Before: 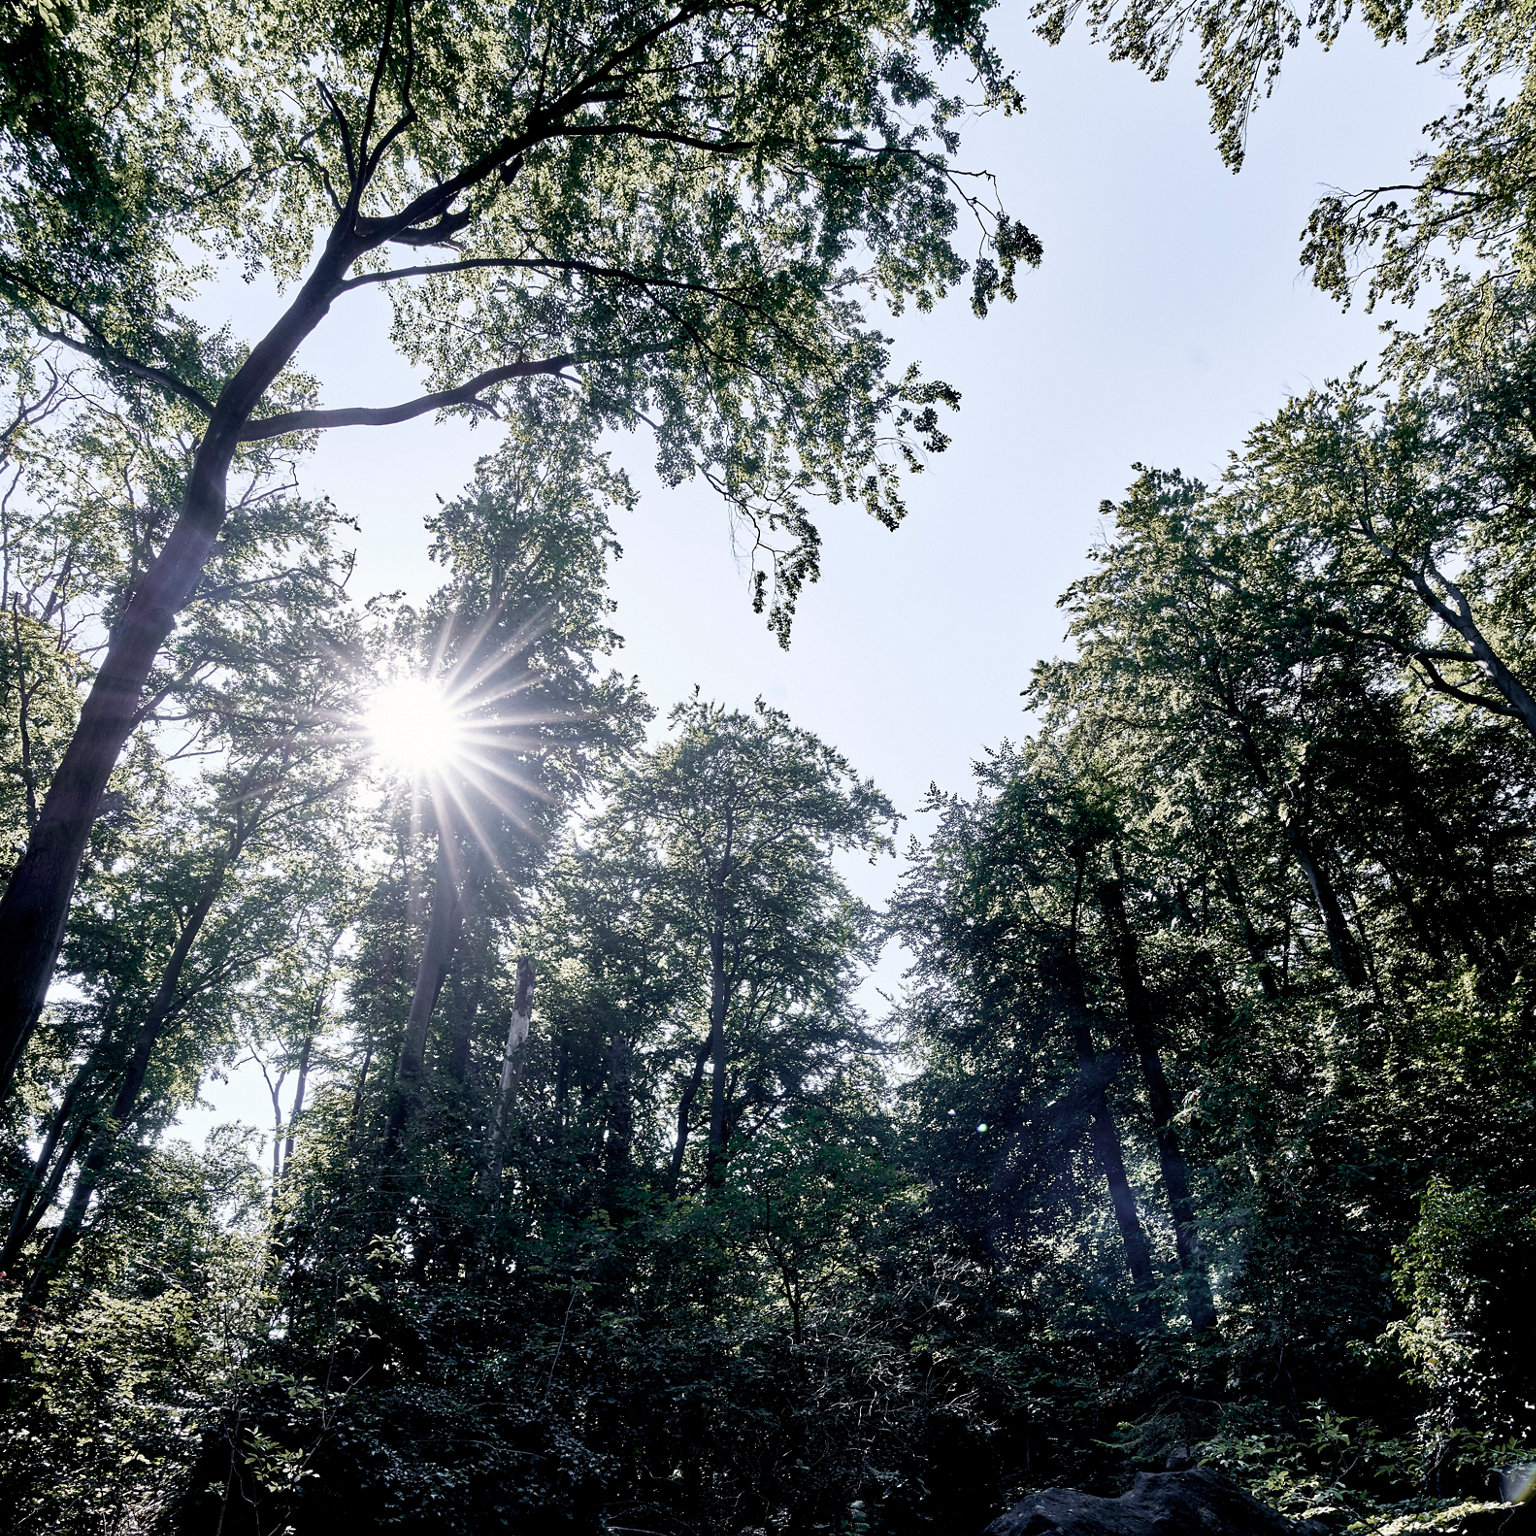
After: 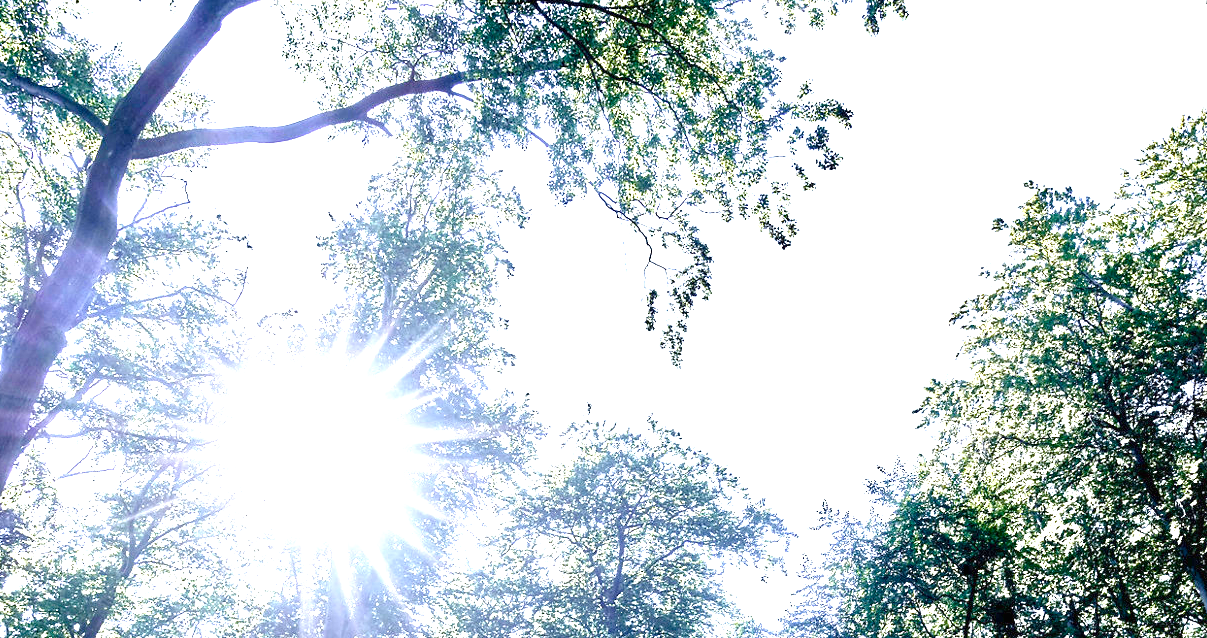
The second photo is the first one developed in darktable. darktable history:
crop: left 7.036%, top 18.398%, right 14.379%, bottom 40.043%
color balance rgb: perceptual saturation grading › global saturation 35%, perceptual saturation grading › highlights -30%, perceptual saturation grading › shadows 35%, perceptual brilliance grading › global brilliance 3%, perceptual brilliance grading › highlights -3%, perceptual brilliance grading › shadows 3%
white balance: red 0.967, blue 1.049
exposure: black level correction 0, exposure 1.975 EV, compensate exposure bias true, compensate highlight preservation false
